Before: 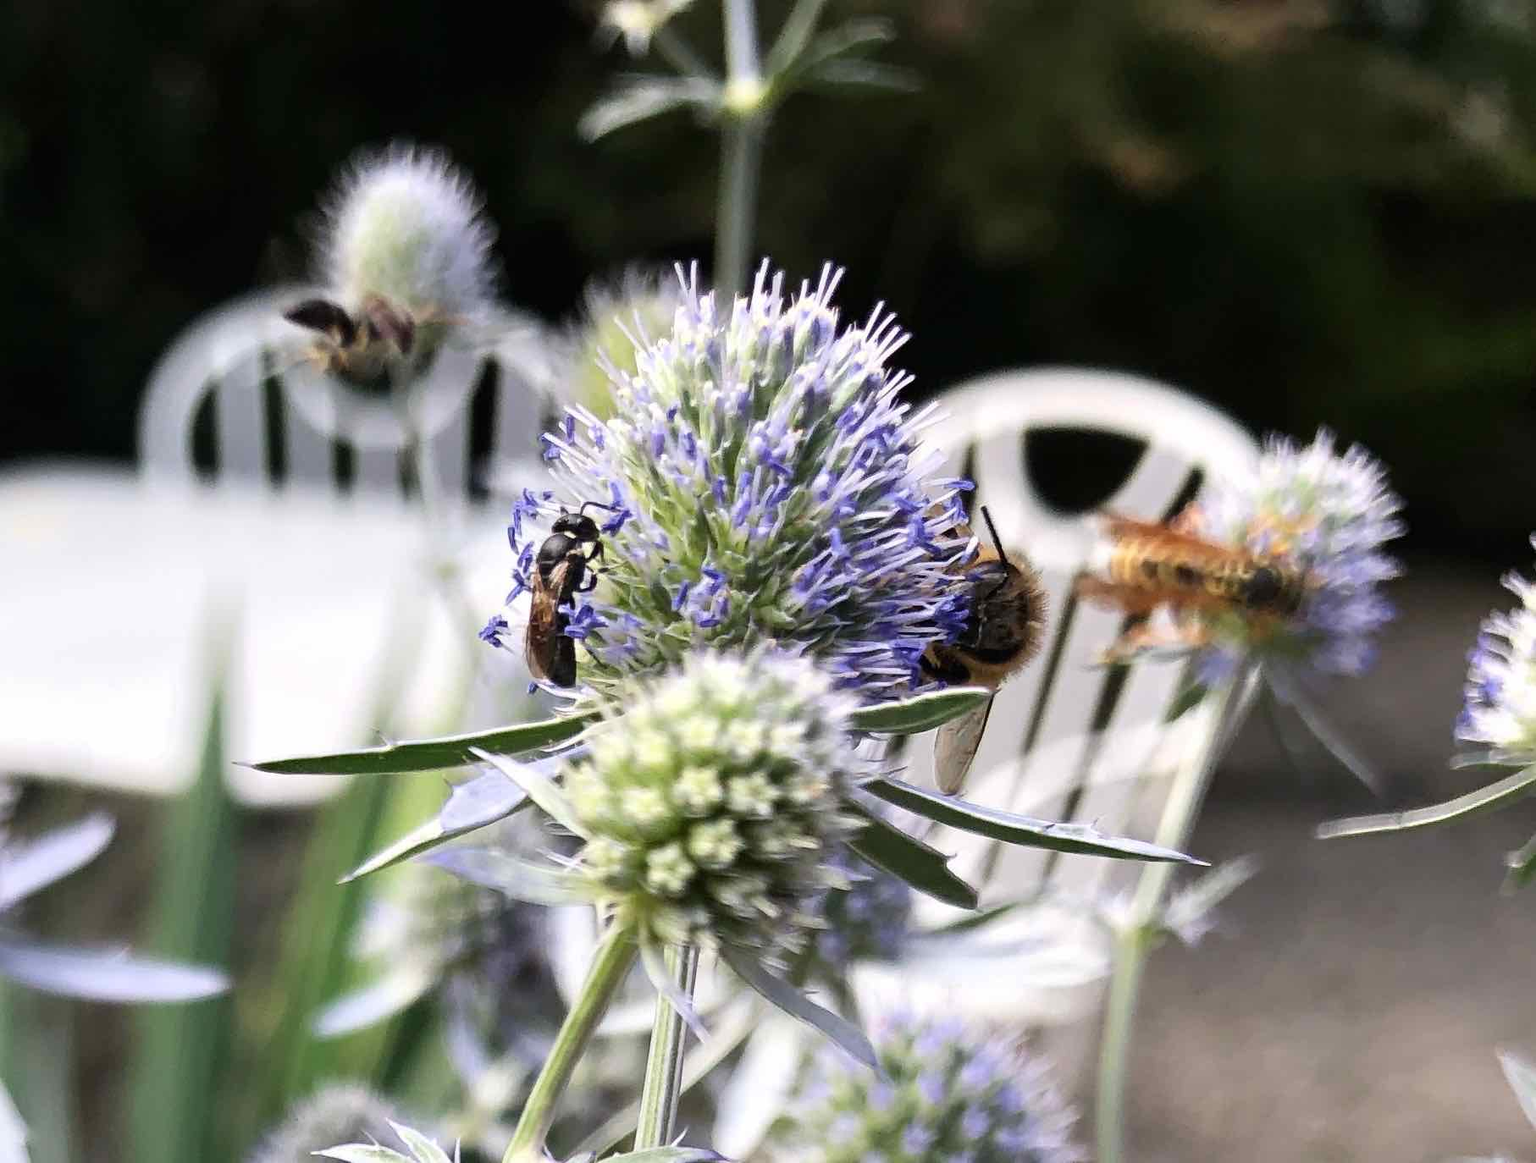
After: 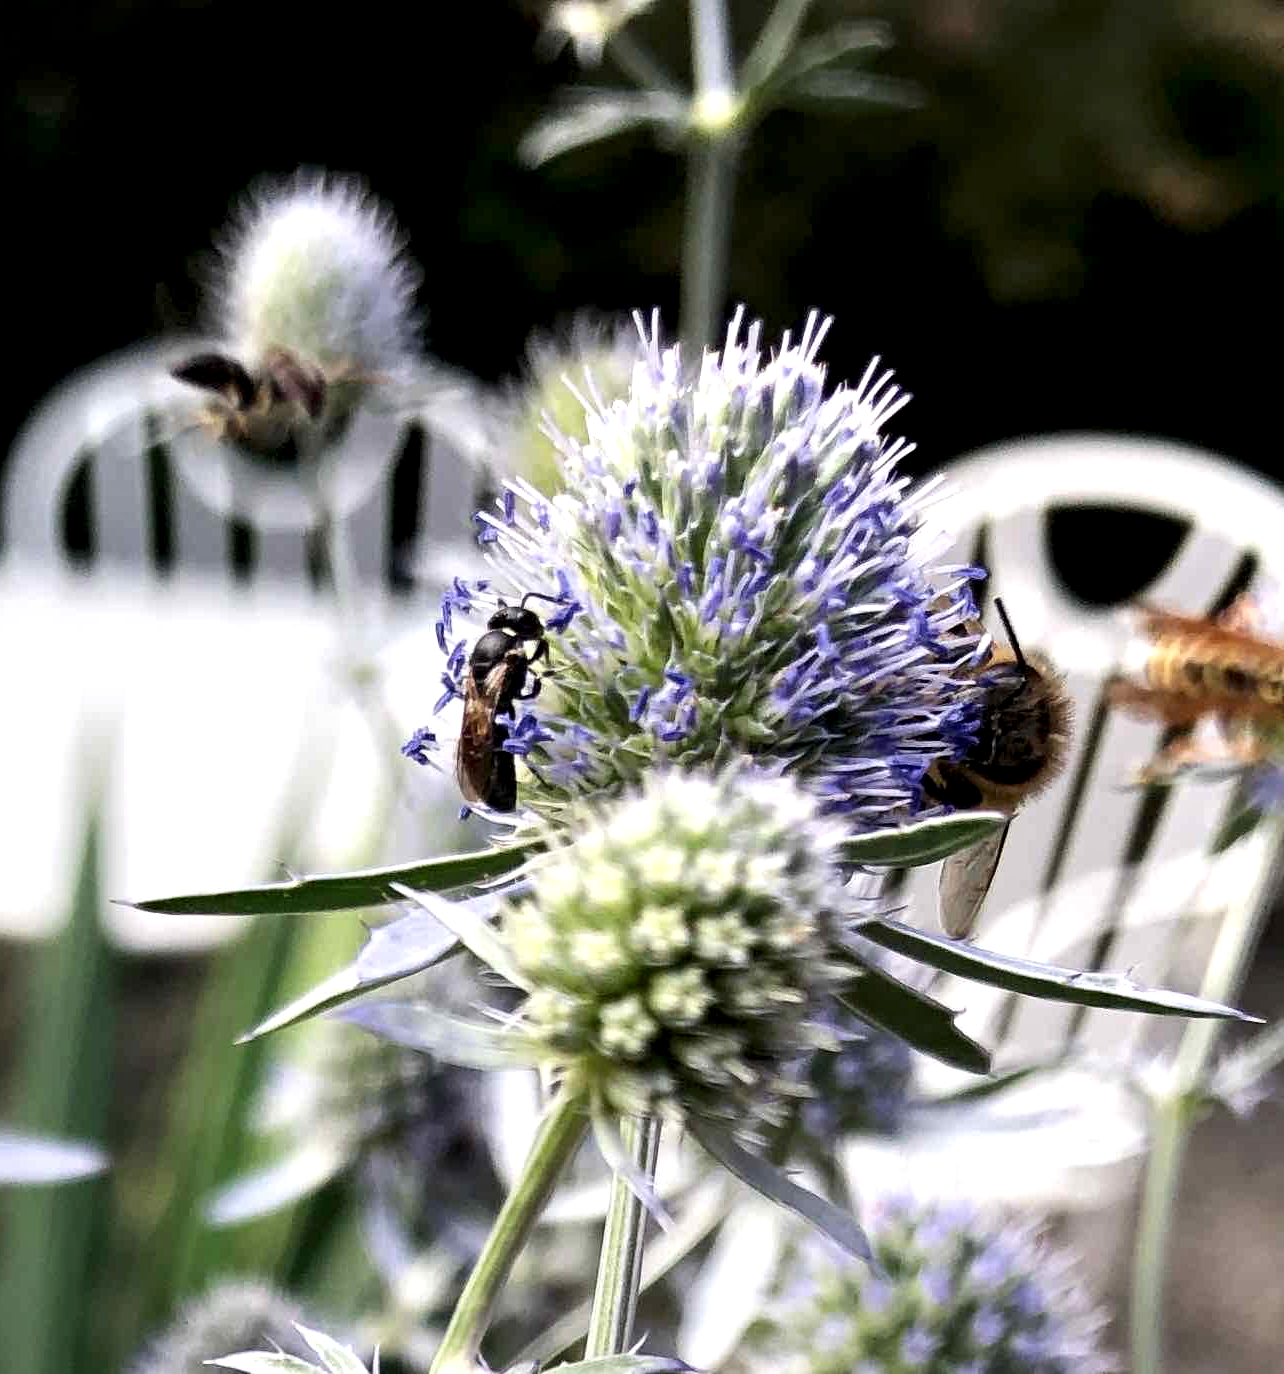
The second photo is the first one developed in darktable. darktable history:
crop and rotate: left 9.061%, right 20.142%
local contrast: highlights 123%, shadows 126%, detail 140%, midtone range 0.254
contrast brightness saturation: contrast 0.03, brightness -0.04
